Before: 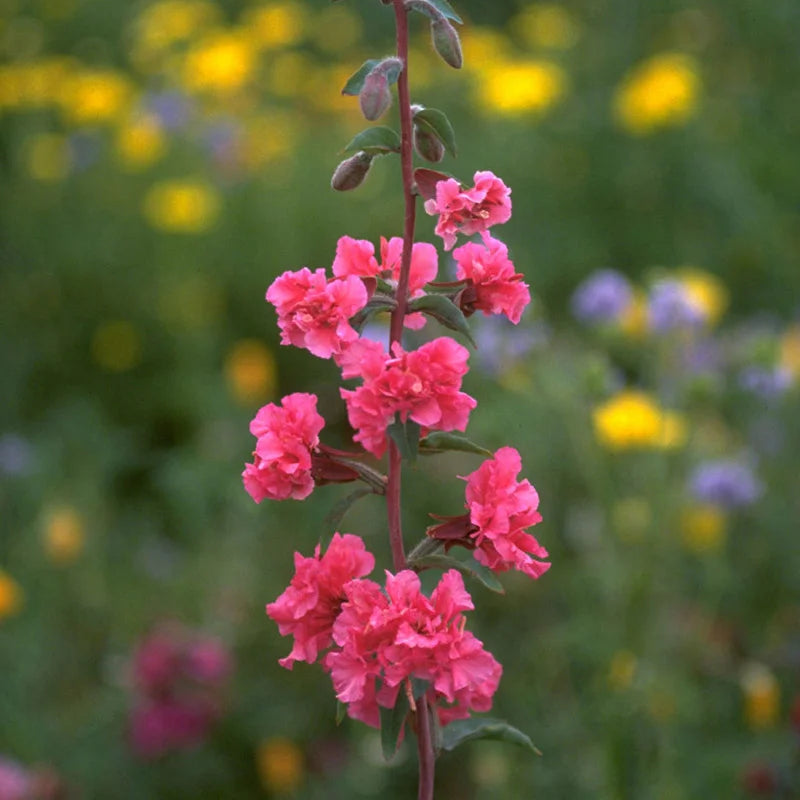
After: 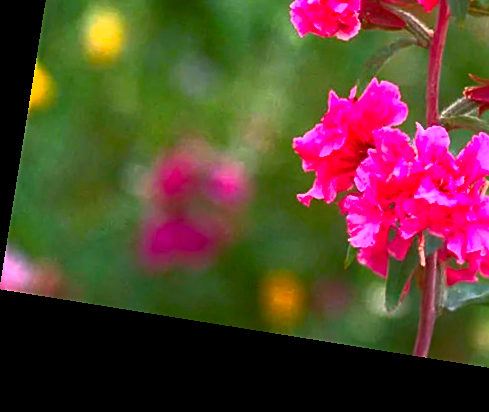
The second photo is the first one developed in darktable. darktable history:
rotate and perspective: rotation 9.12°, automatic cropping off
sharpen: on, module defaults
crop and rotate: top 54.778%, right 46.61%, bottom 0.159%
contrast brightness saturation: contrast 1, brightness 1, saturation 1
